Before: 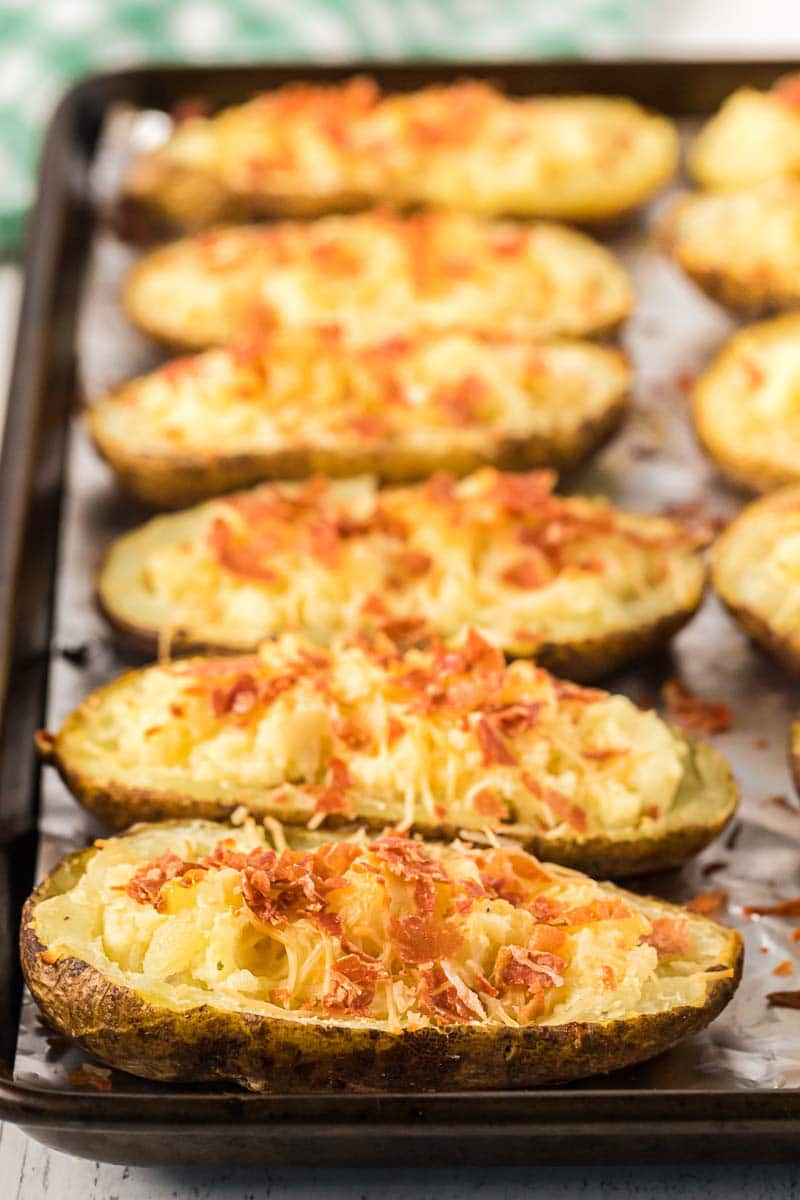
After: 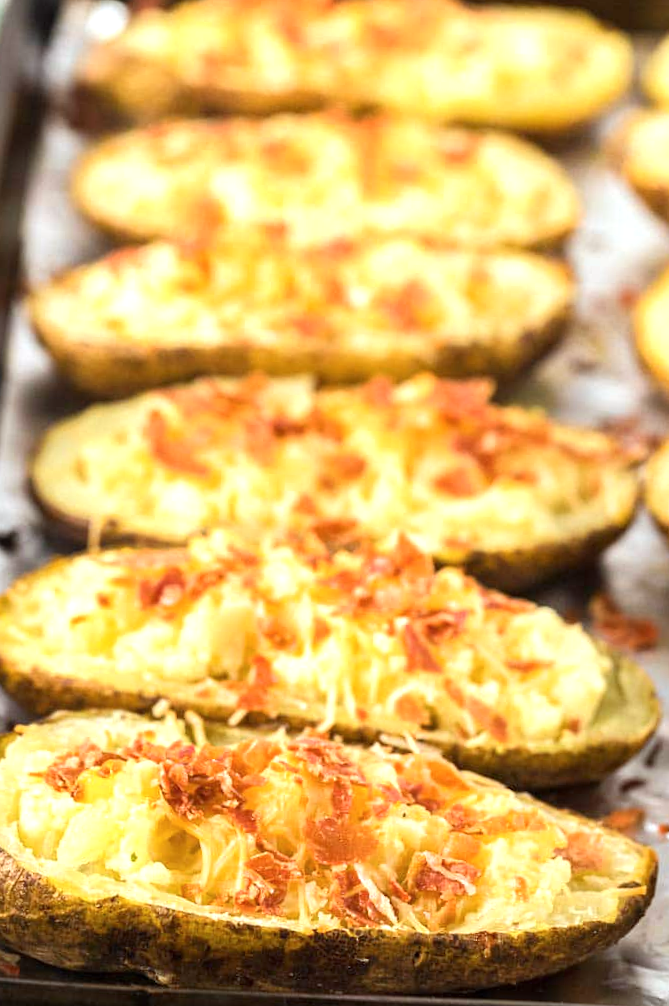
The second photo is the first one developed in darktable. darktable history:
crop and rotate: angle -2.9°, left 5.422%, top 5.163%, right 4.603%, bottom 4.704%
exposure: exposure 0.508 EV, compensate highlight preservation false
color calibration: gray › normalize channels true, illuminant Planckian (black body), adaptation linear Bradford (ICC v4), x 0.36, y 0.366, temperature 4508.42 K, gamut compression 0.006
